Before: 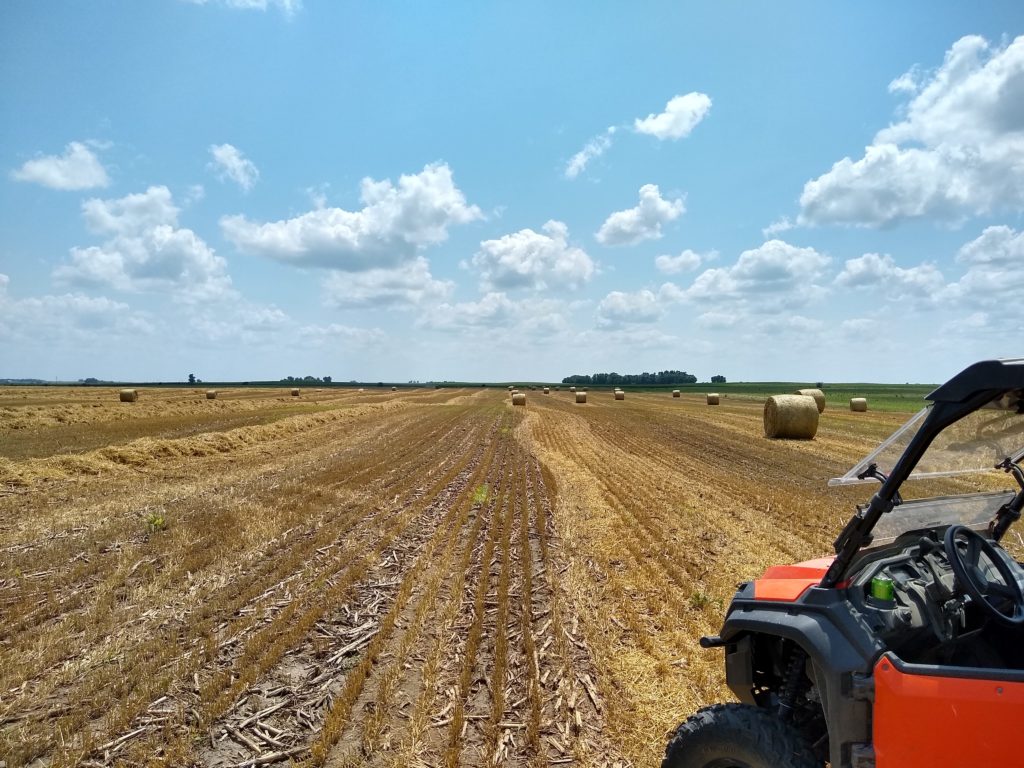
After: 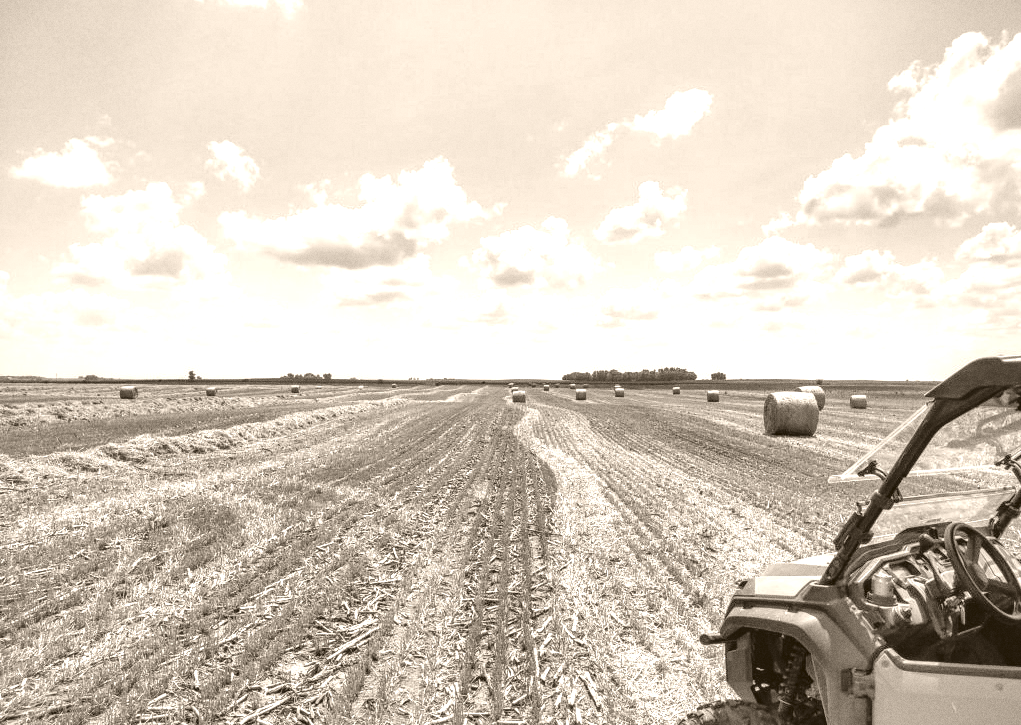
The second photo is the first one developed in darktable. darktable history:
shadows and highlights: on, module defaults
local contrast: highlights 19%, detail 186%
base curve: curves: ch0 [(0, 0) (0.74, 0.67) (1, 1)]
grain: coarseness 0.09 ISO
colorize: hue 34.49°, saturation 35.33%, source mix 100%, version 1
crop: top 0.448%, right 0.264%, bottom 5.045%
